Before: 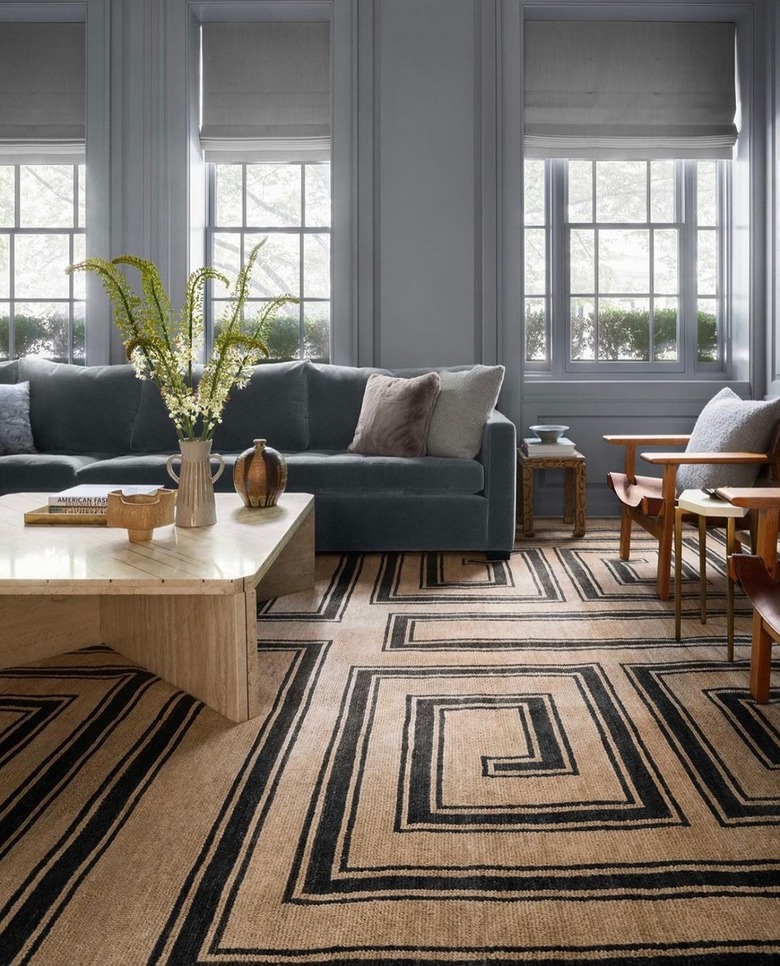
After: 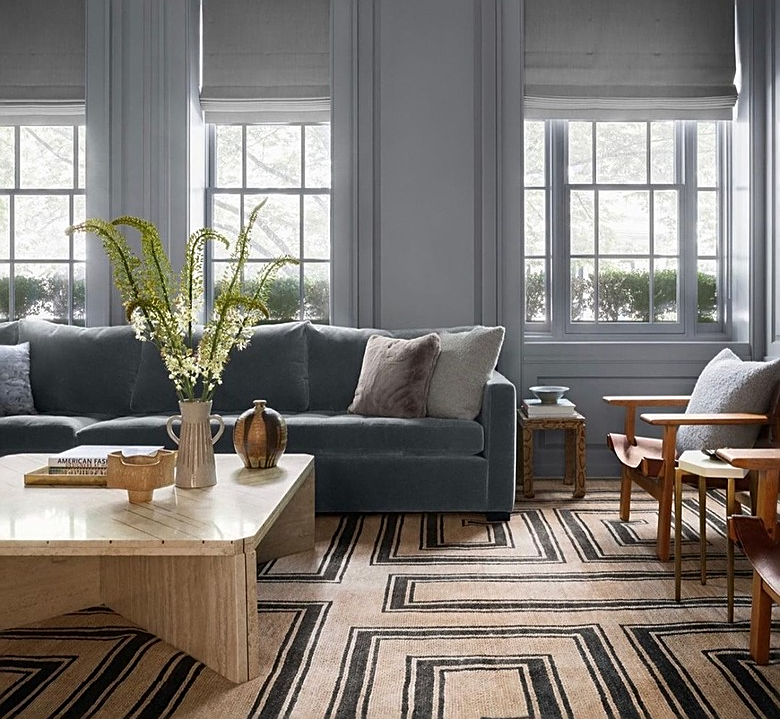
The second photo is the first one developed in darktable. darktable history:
crop: top 4.043%, bottom 21.48%
sharpen: on, module defaults
